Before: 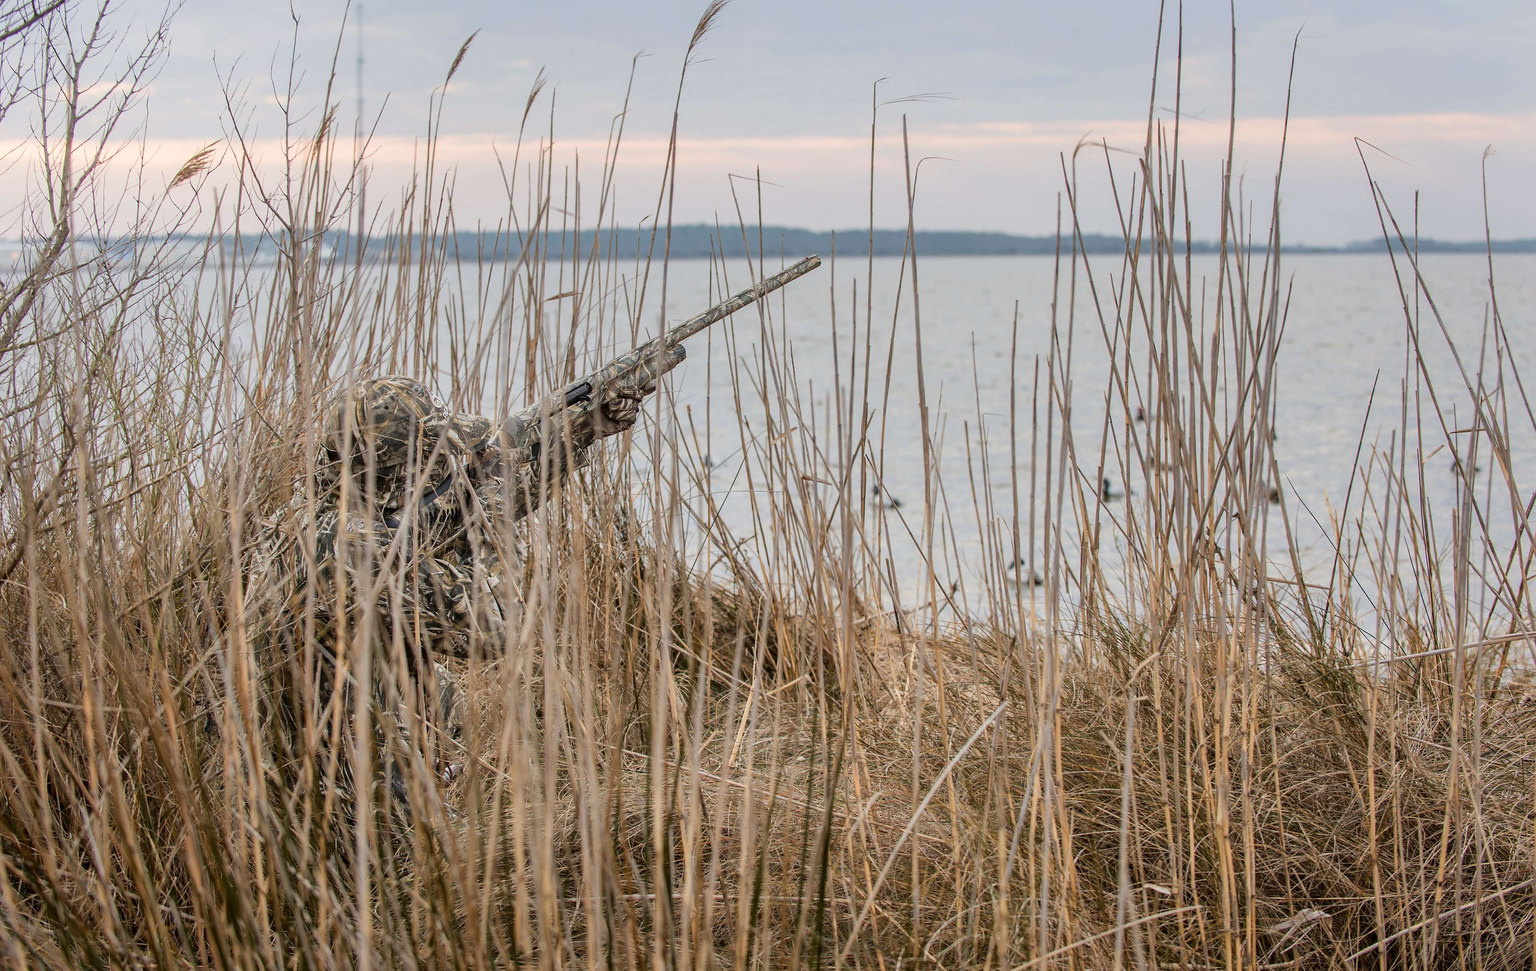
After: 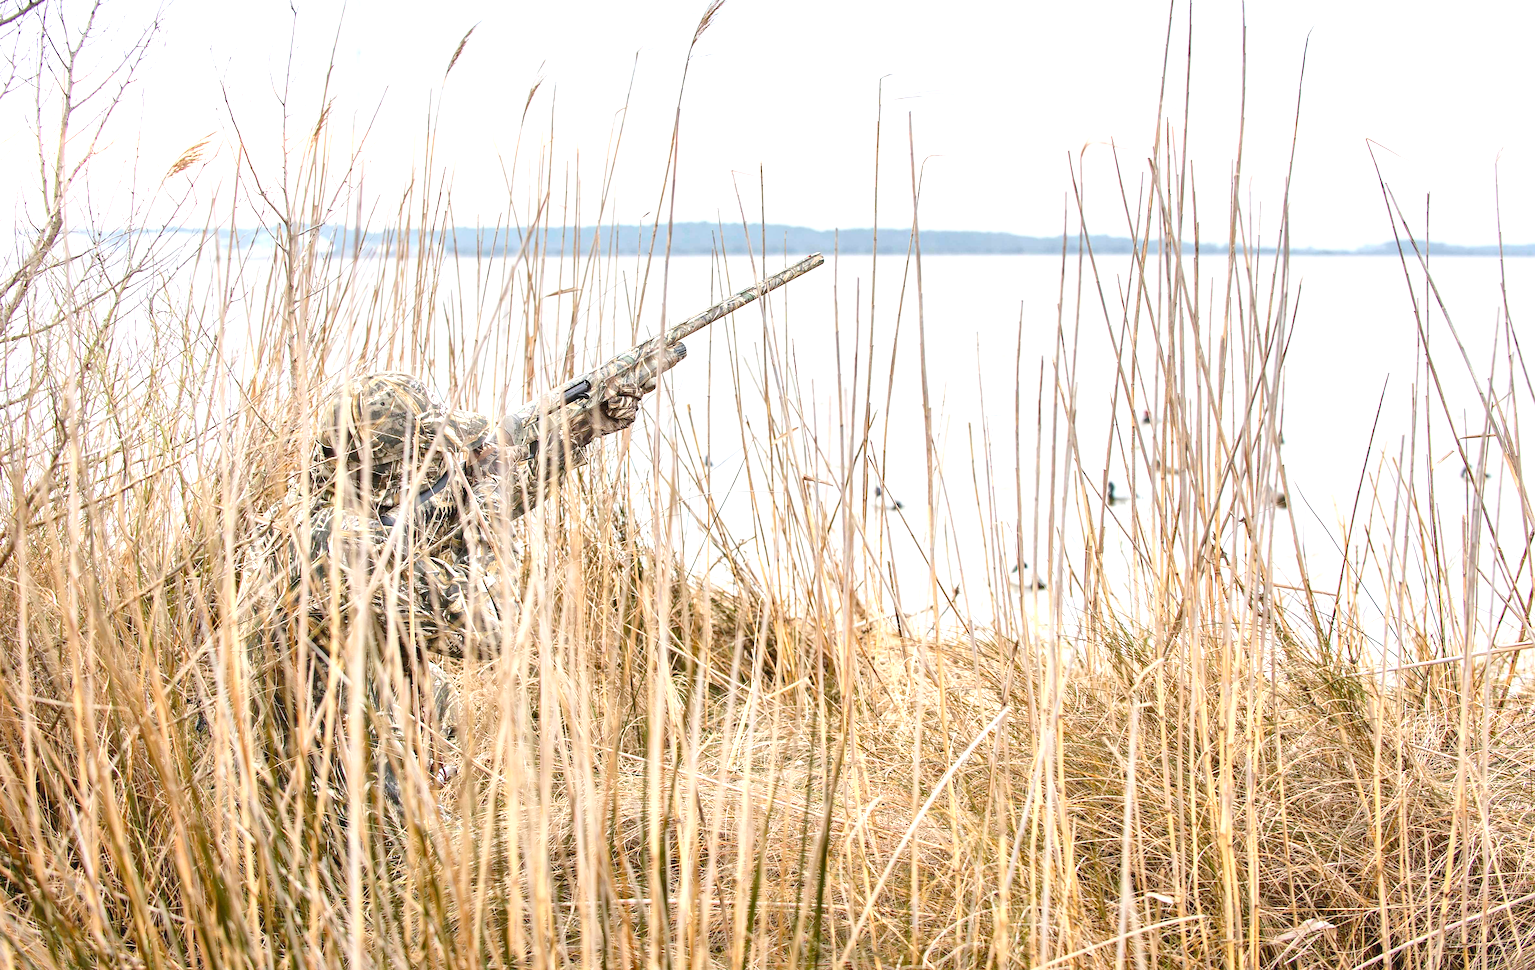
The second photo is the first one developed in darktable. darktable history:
contrast brightness saturation: contrast -0.102, brightness 0.045, saturation 0.076
exposure: black level correction 0.001, exposure 1.719 EV, compensate exposure bias true, compensate highlight preservation false
shadows and highlights: shadows 36.67, highlights -27.74, highlights color adjustment 33.06%, soften with gaussian
crop and rotate: angle -0.473°
tone curve: curves: ch0 [(0, 0.008) (0.107, 0.091) (0.283, 0.287) (0.461, 0.498) (0.64, 0.679) (0.822, 0.841) (0.998, 0.978)]; ch1 [(0, 0) (0.316, 0.349) (0.466, 0.442) (0.502, 0.5) (0.527, 0.519) (0.561, 0.553) (0.608, 0.629) (0.669, 0.704) (0.859, 0.899) (1, 1)]; ch2 [(0, 0) (0.33, 0.301) (0.421, 0.443) (0.473, 0.498) (0.502, 0.504) (0.522, 0.525) (0.592, 0.61) (0.705, 0.7) (1, 1)], preserve colors none
